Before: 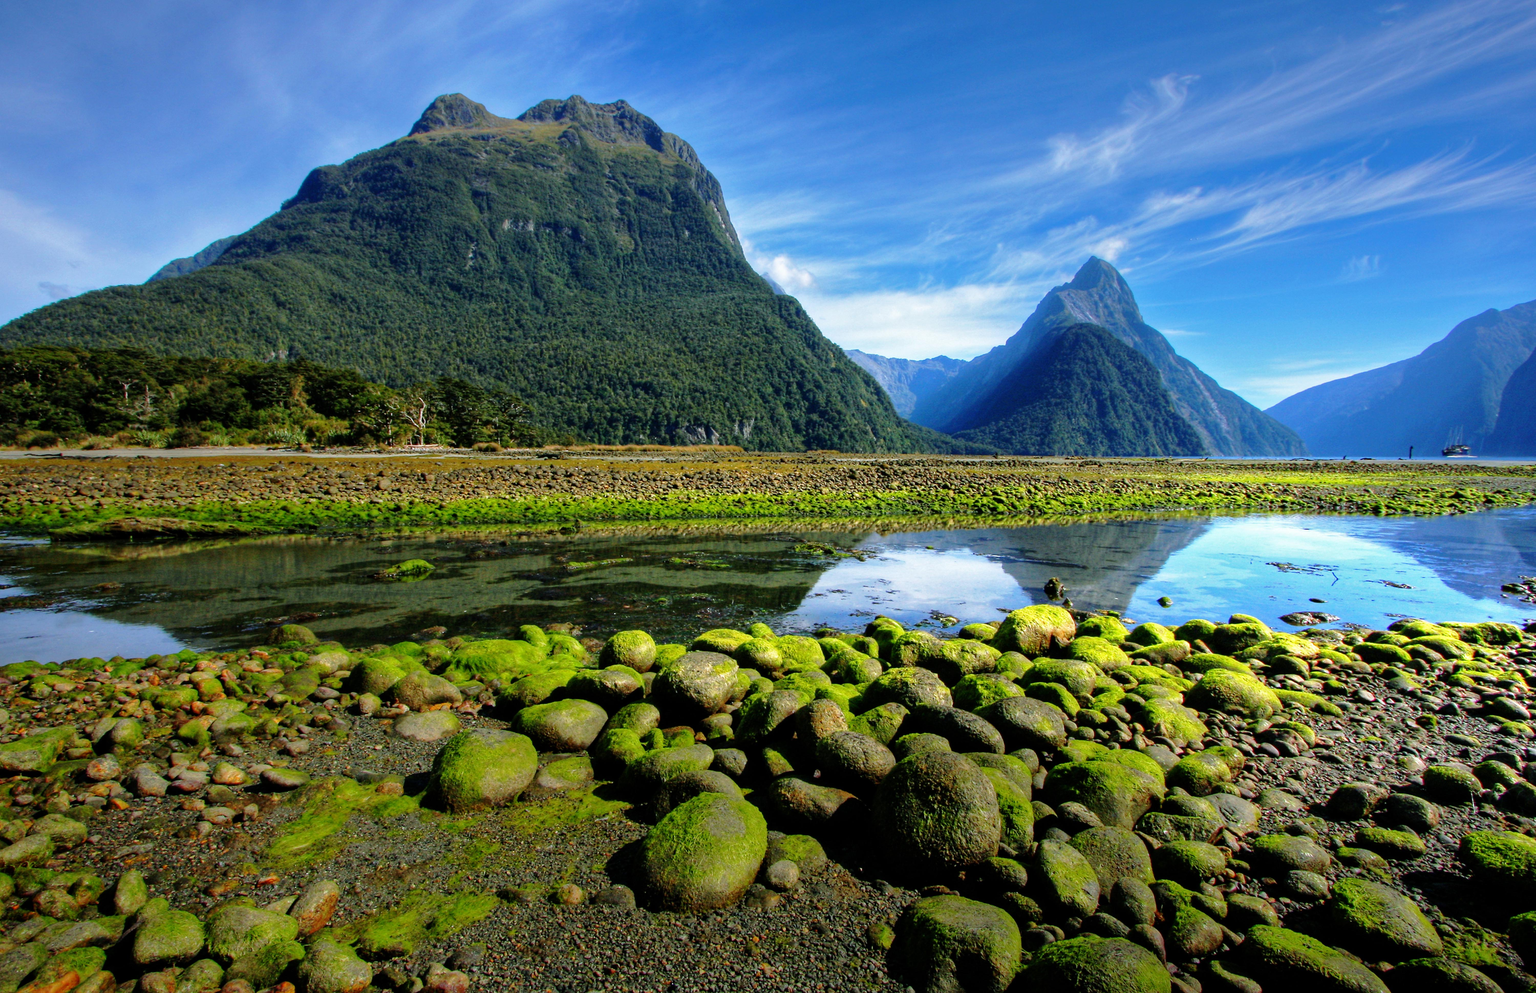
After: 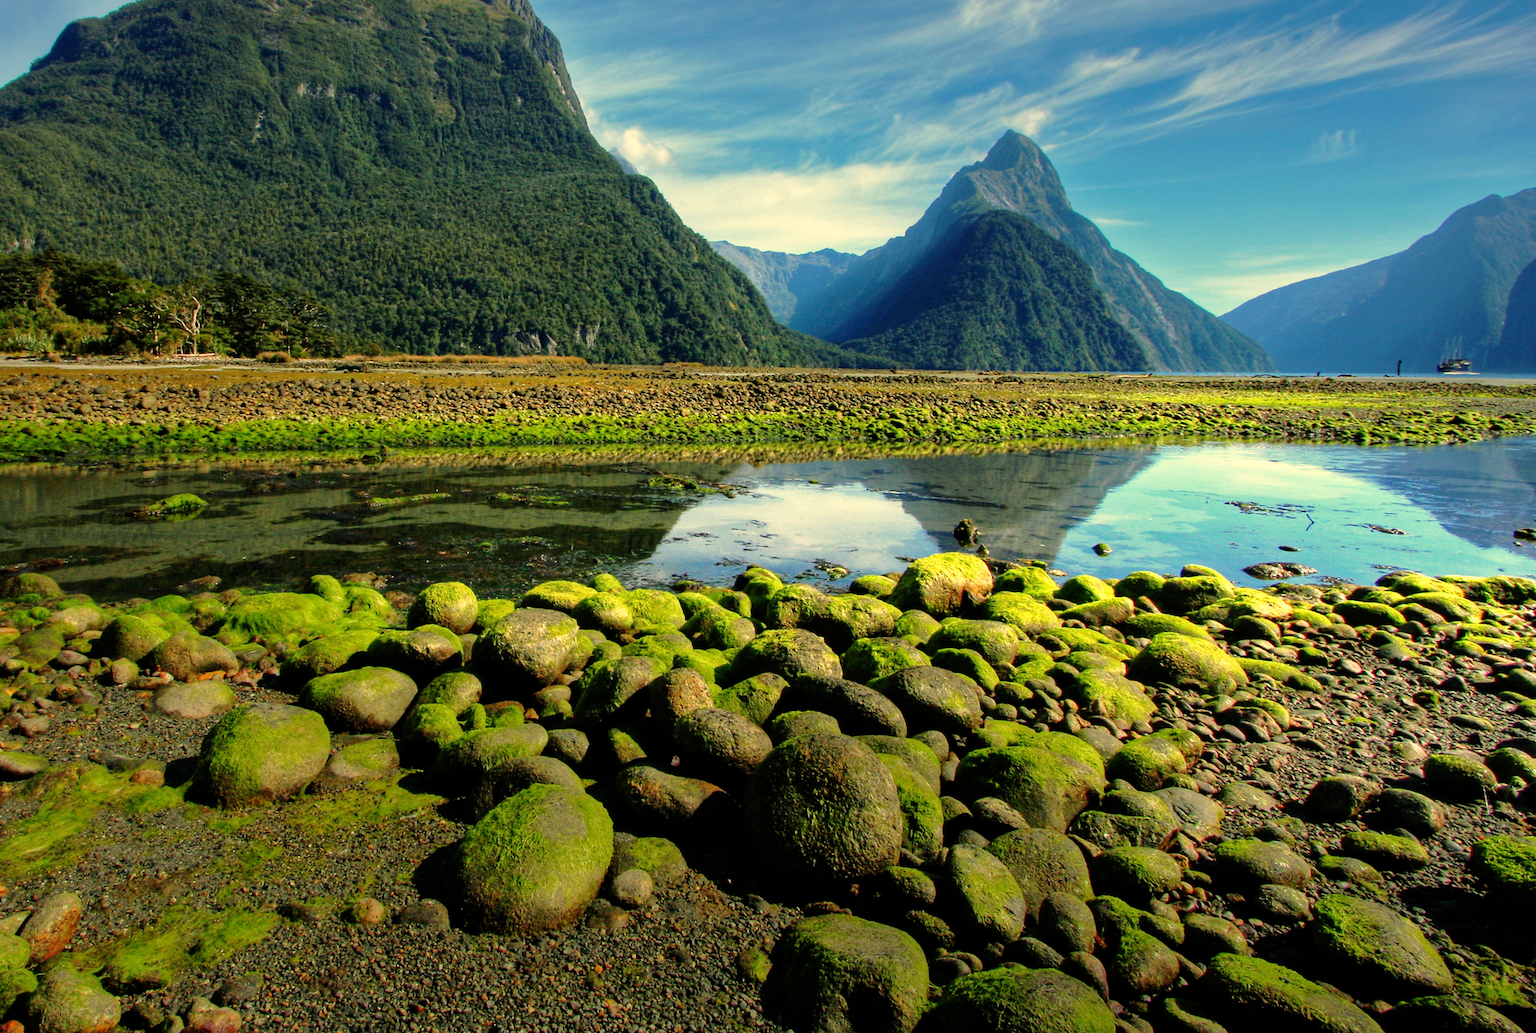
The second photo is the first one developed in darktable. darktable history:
white balance: red 1.08, blue 0.791
rotate and perspective: rotation 0.226°, lens shift (vertical) -0.042, crop left 0.023, crop right 0.982, crop top 0.006, crop bottom 0.994
crop: left 16.315%, top 14.246%
